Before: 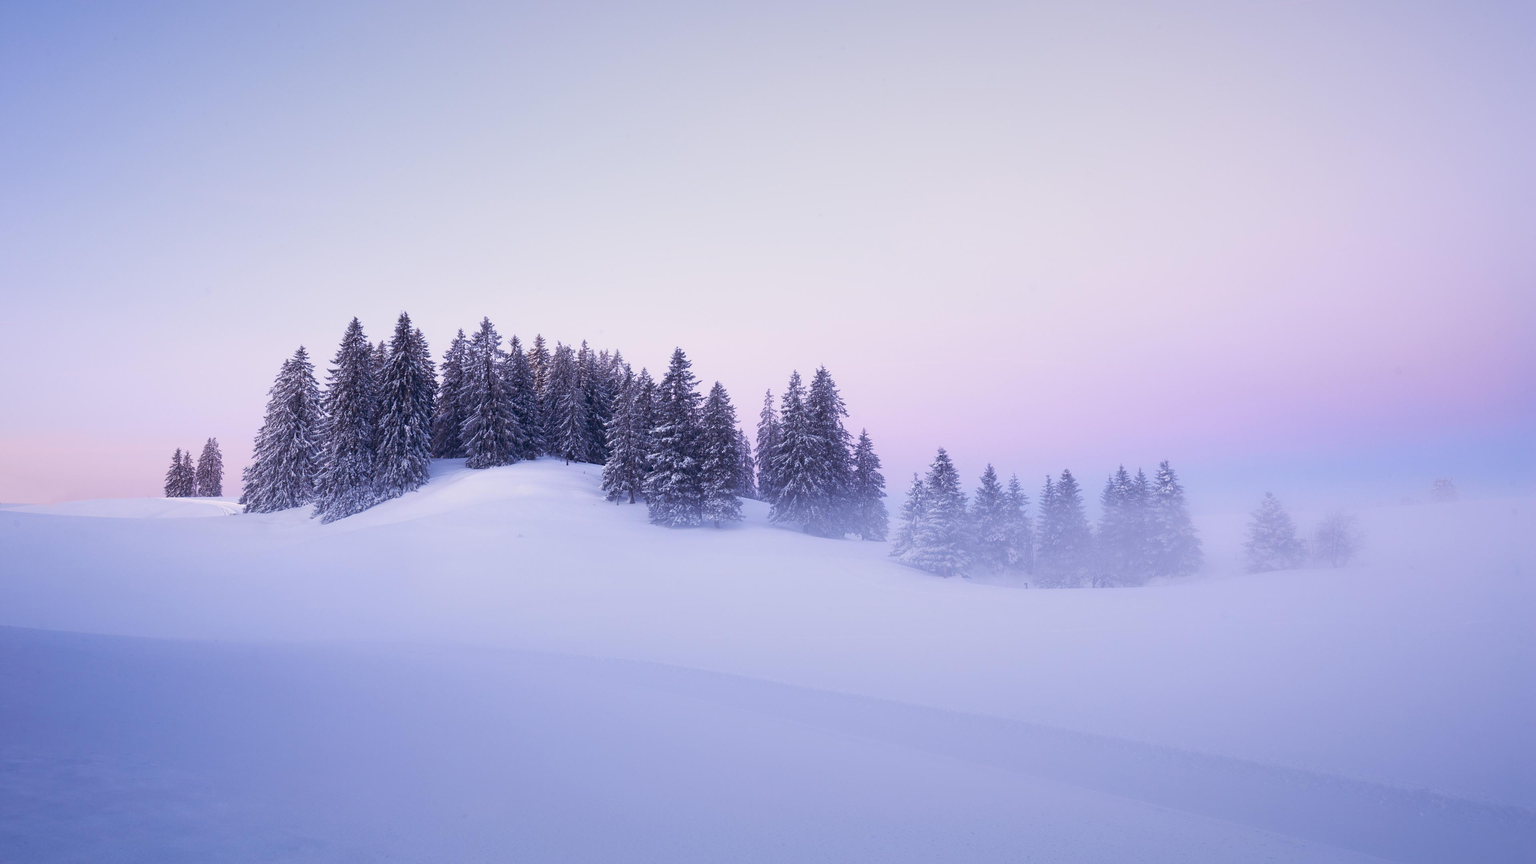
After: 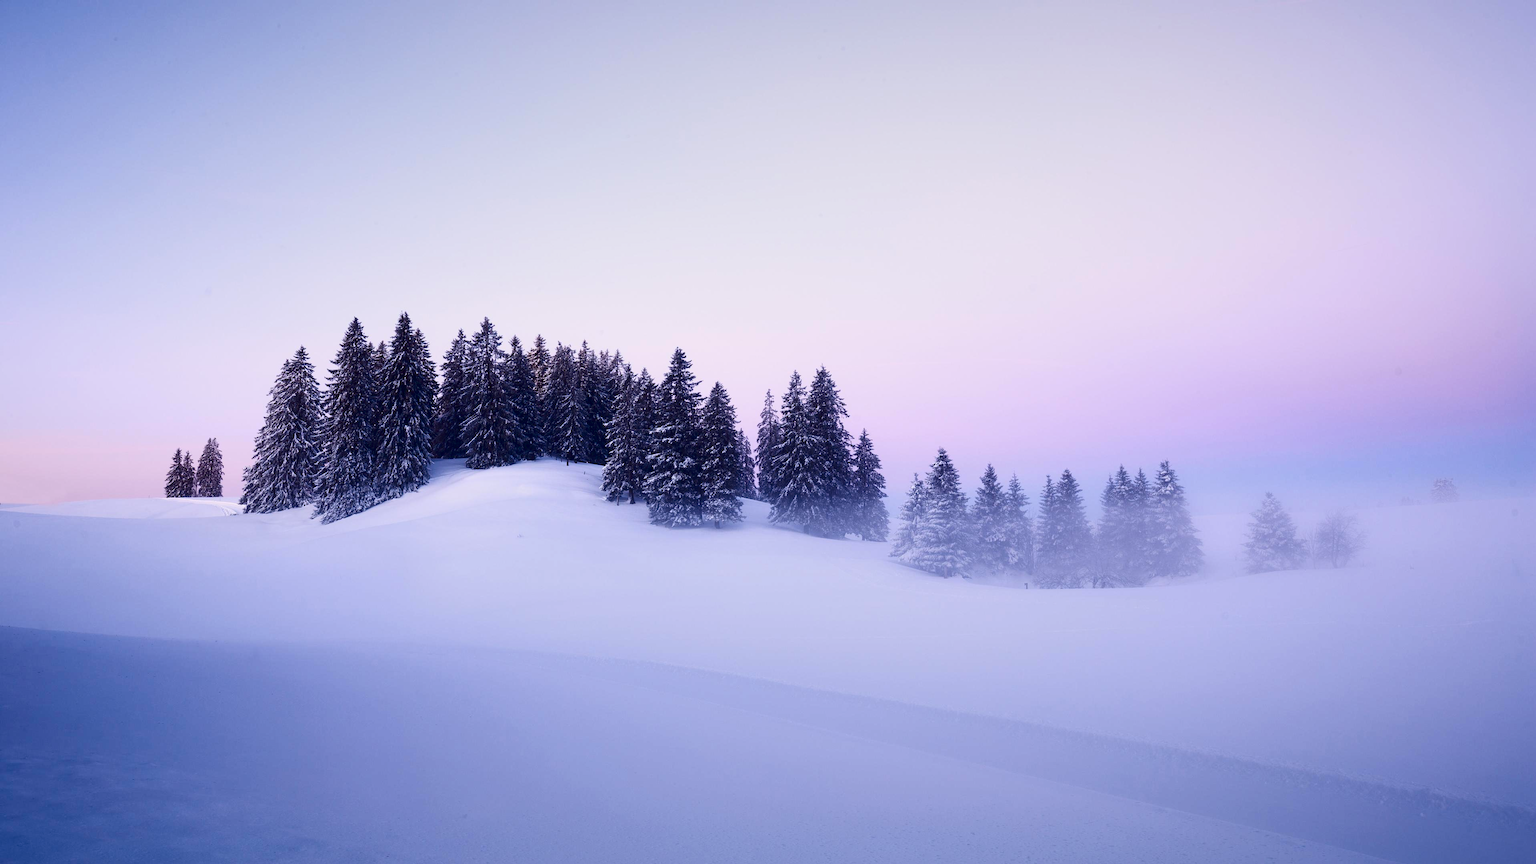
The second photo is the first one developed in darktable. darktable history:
contrast brightness saturation: contrast 0.238, brightness -0.241, saturation 0.142
